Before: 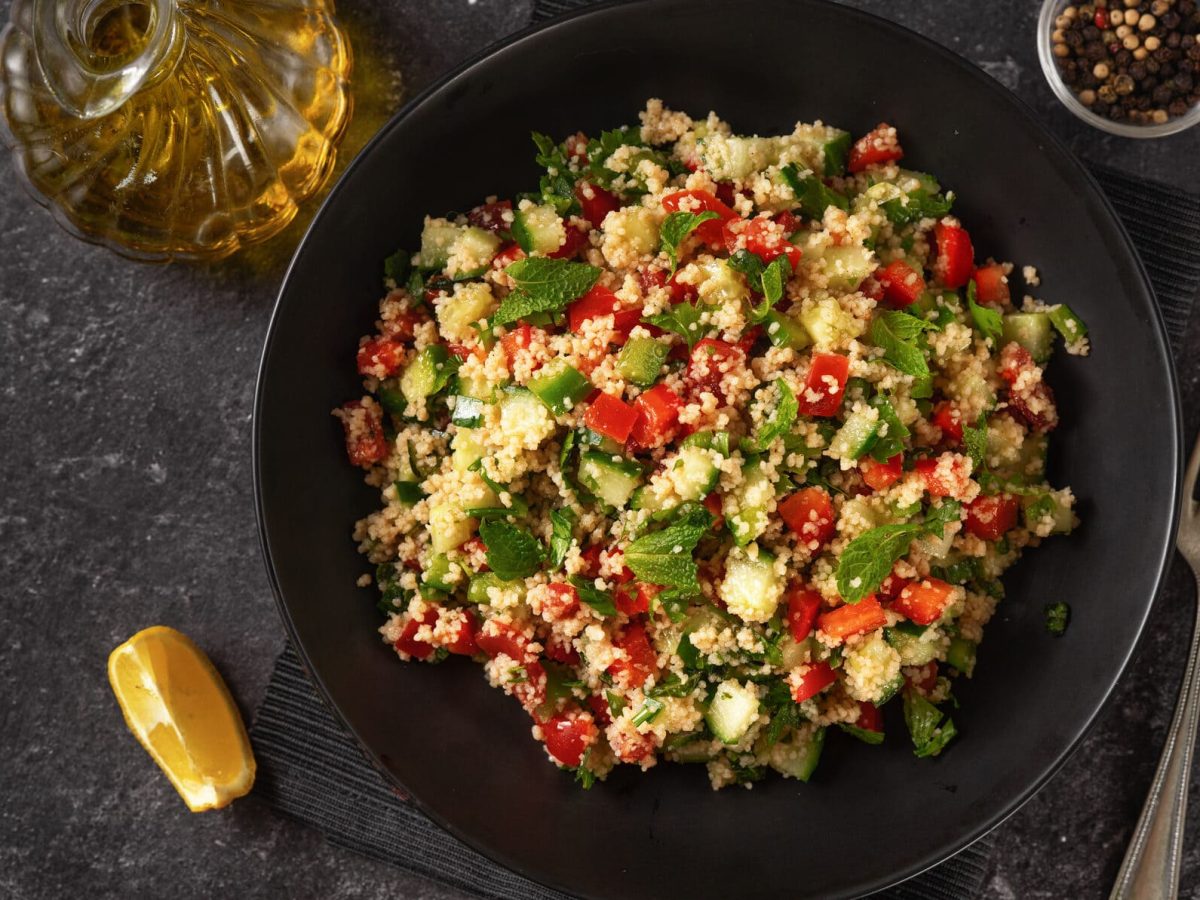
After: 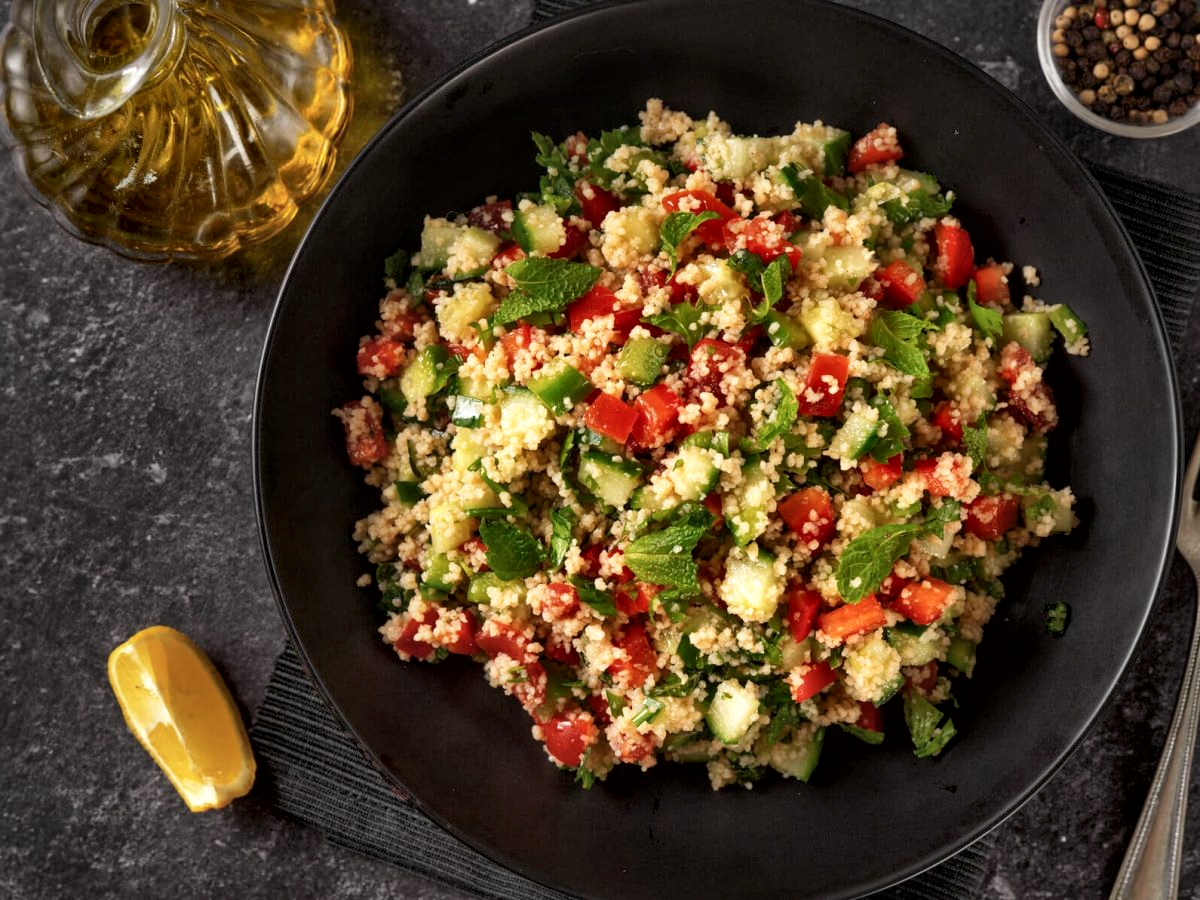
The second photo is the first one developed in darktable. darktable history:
local contrast: mode bilateral grid, contrast 21, coarseness 50, detail 161%, midtone range 0.2
